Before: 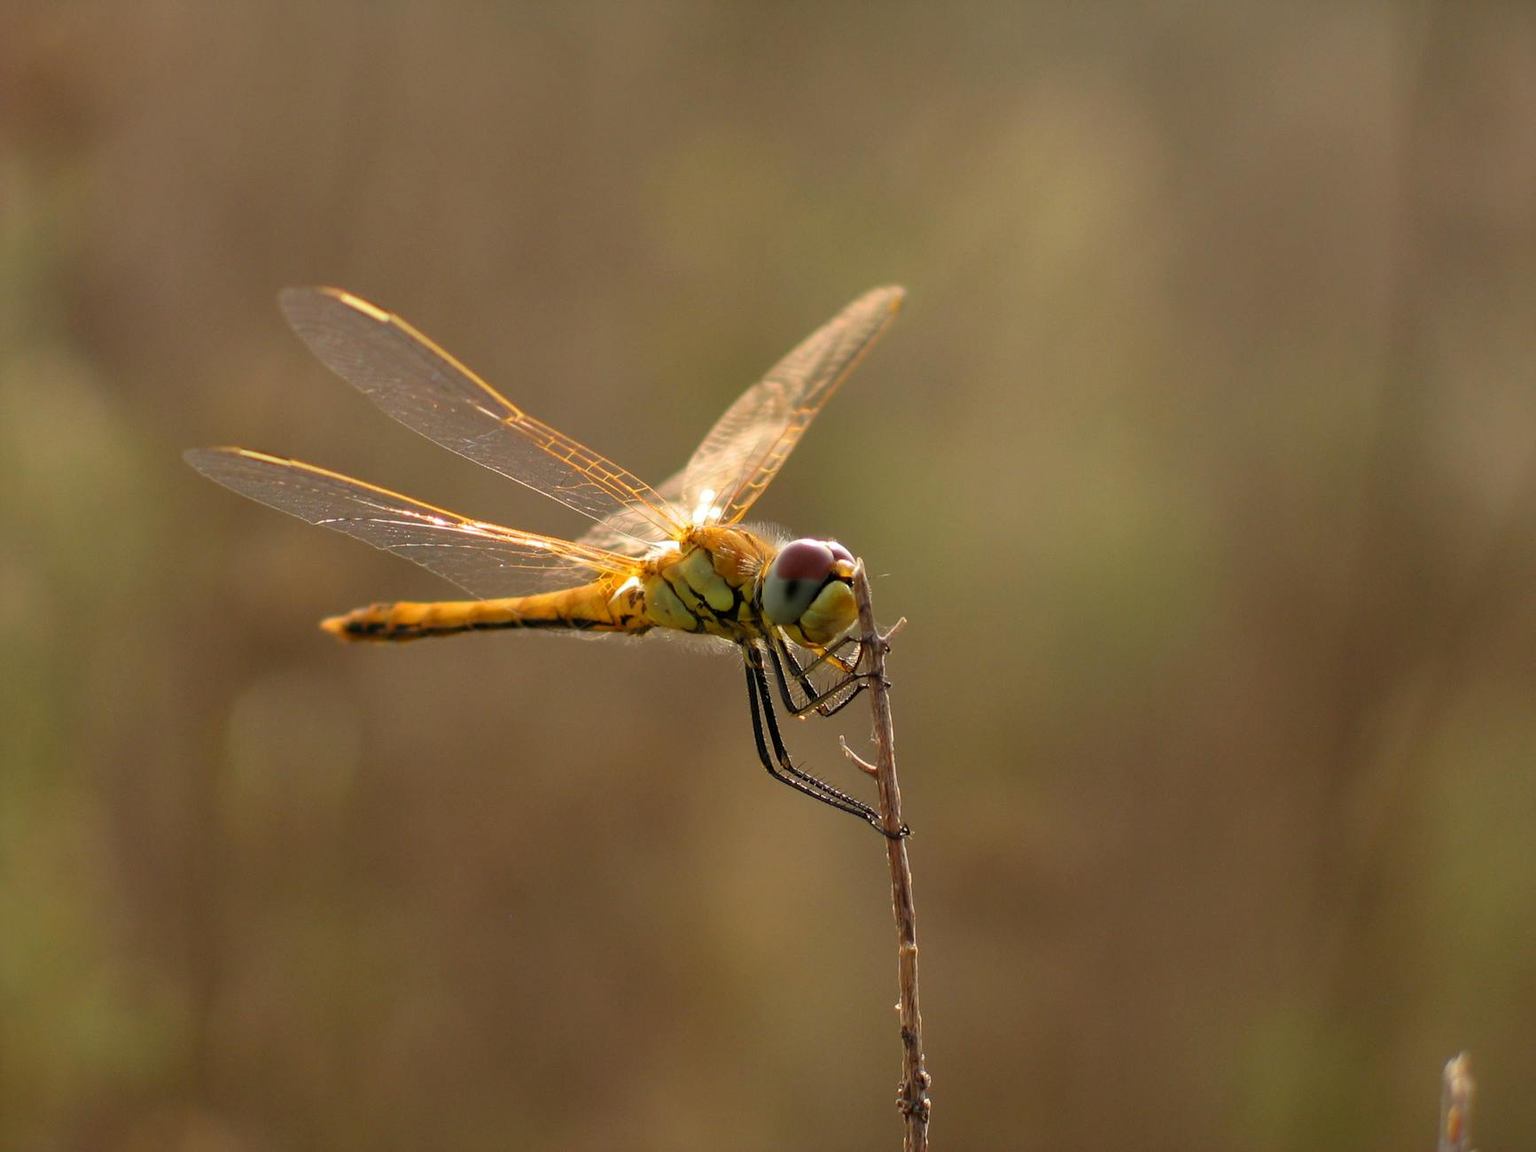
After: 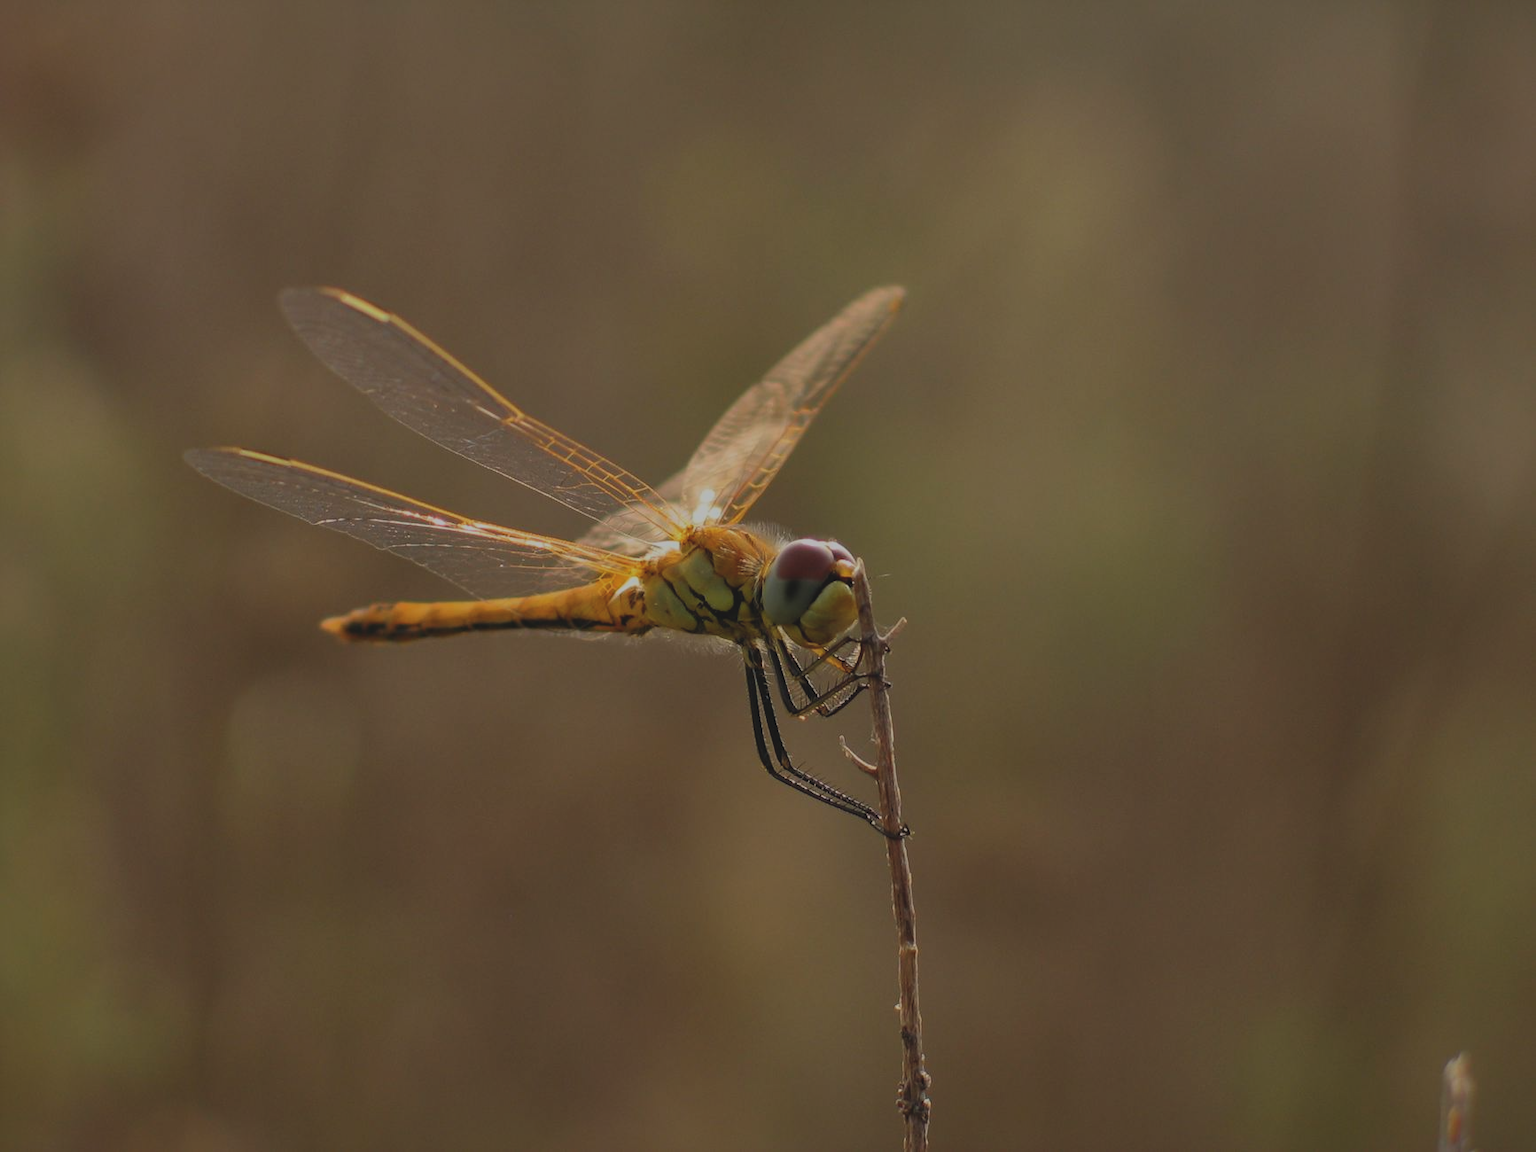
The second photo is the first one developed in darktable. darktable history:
shadows and highlights: shadows 39.61, highlights -59.72
exposure: black level correction -0.016, exposure -1.016 EV, compensate highlight preservation false
